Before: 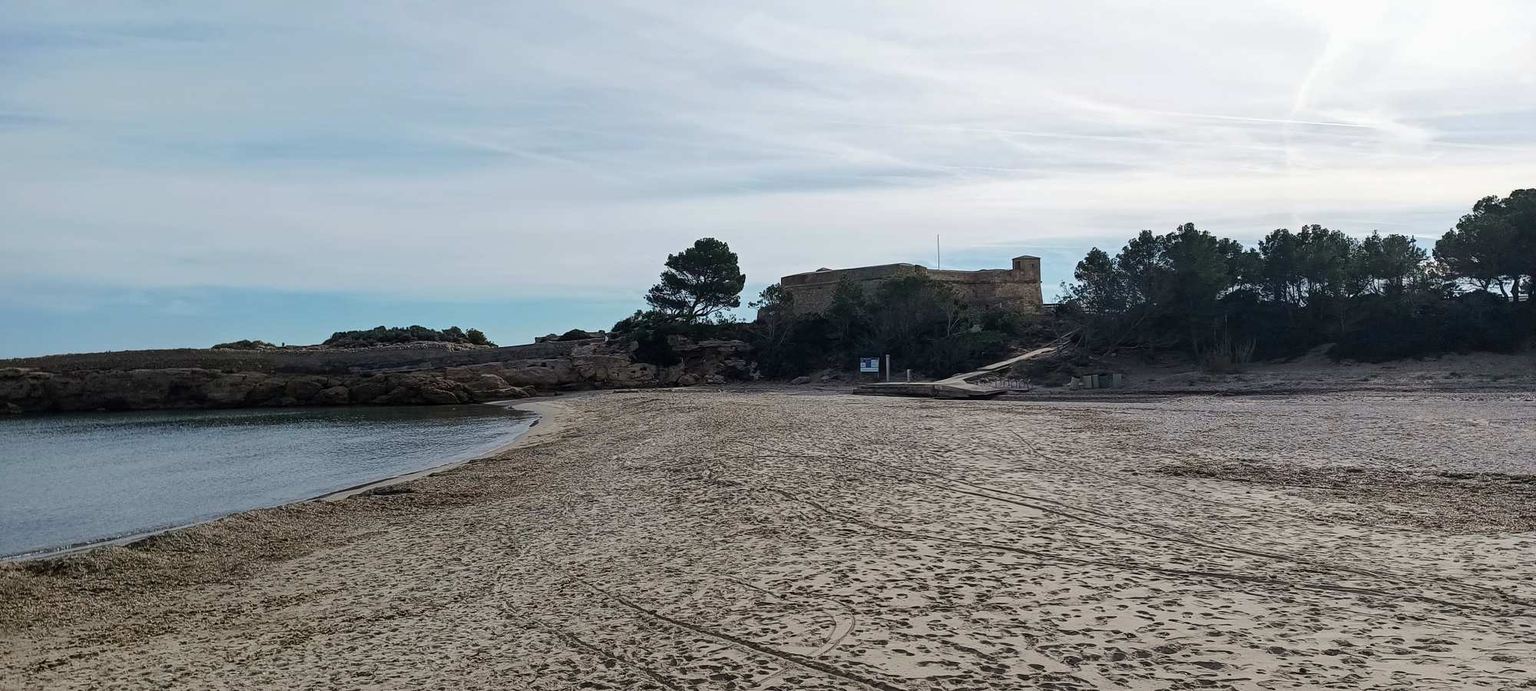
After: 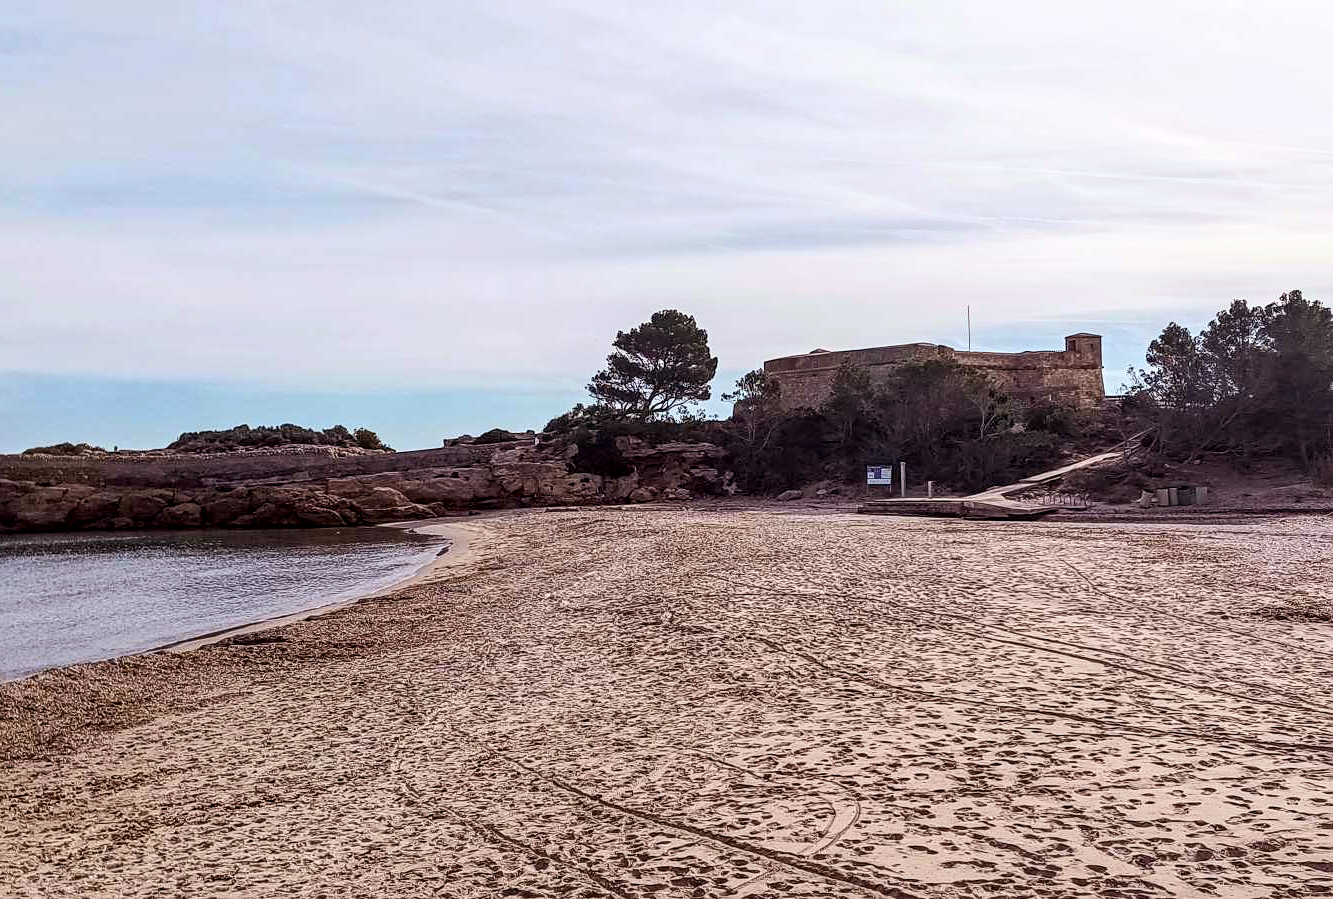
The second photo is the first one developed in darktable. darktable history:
contrast brightness saturation: contrast 0.2, brightness 0.16, saturation 0.22
crop and rotate: left 12.673%, right 20.66%
rgb levels: mode RGB, independent channels, levels [[0, 0.474, 1], [0, 0.5, 1], [0, 0.5, 1]]
local contrast: highlights 59%, detail 145%
sharpen: amount 0.2
